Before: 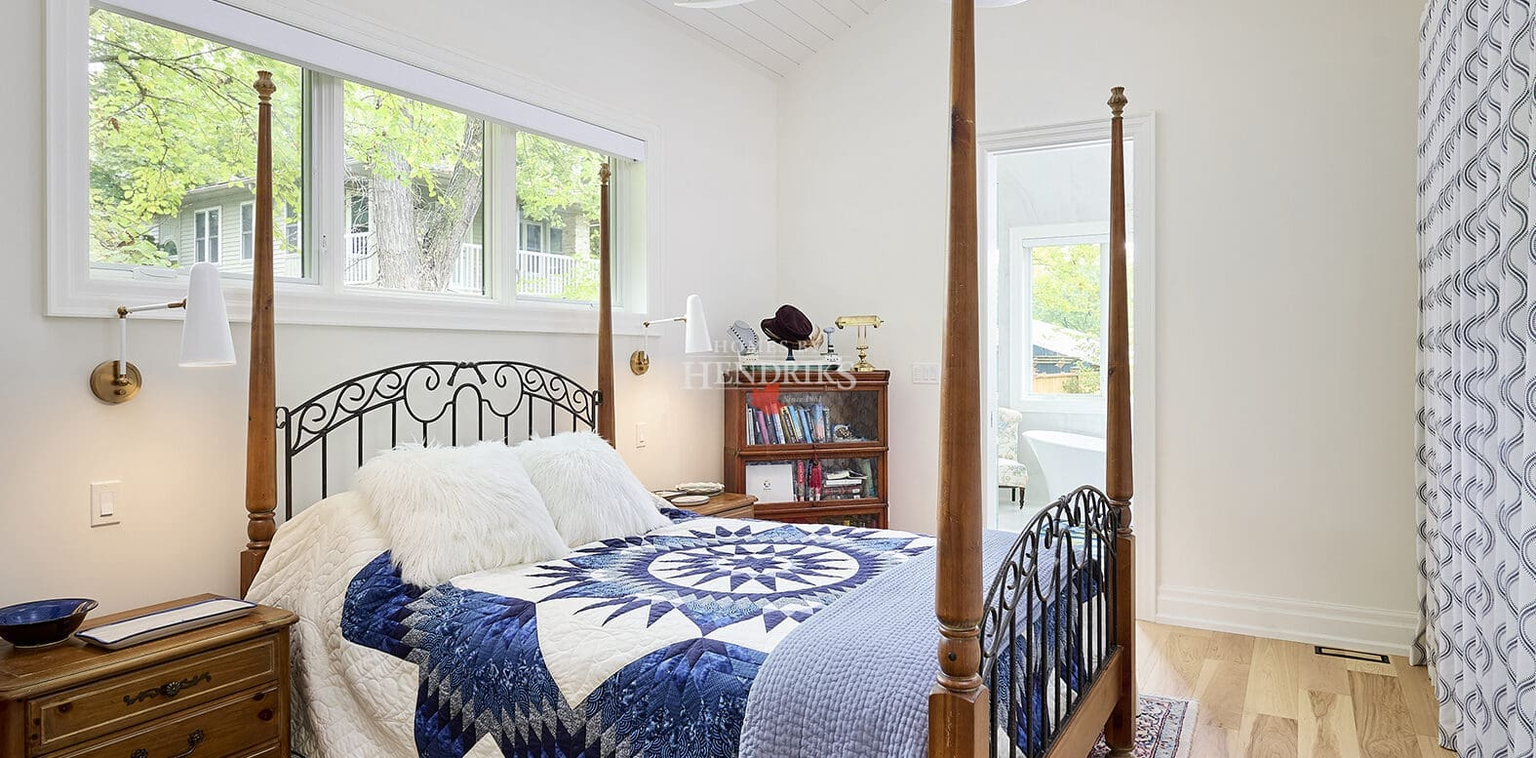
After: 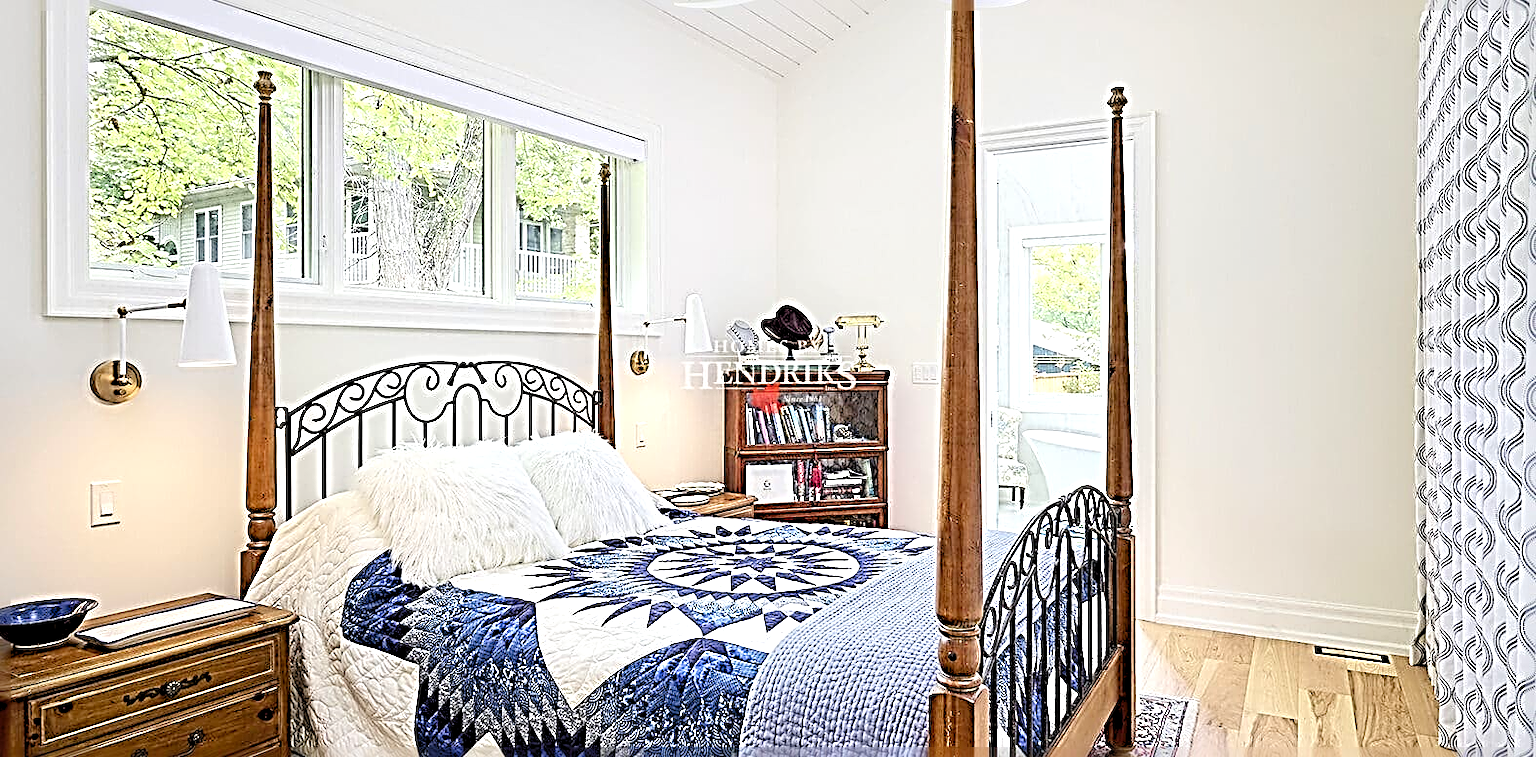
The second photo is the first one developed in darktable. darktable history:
levels: black 3.83%, white 90.64%, levels [0.044, 0.416, 0.908]
sharpen: radius 4.001, amount 2
